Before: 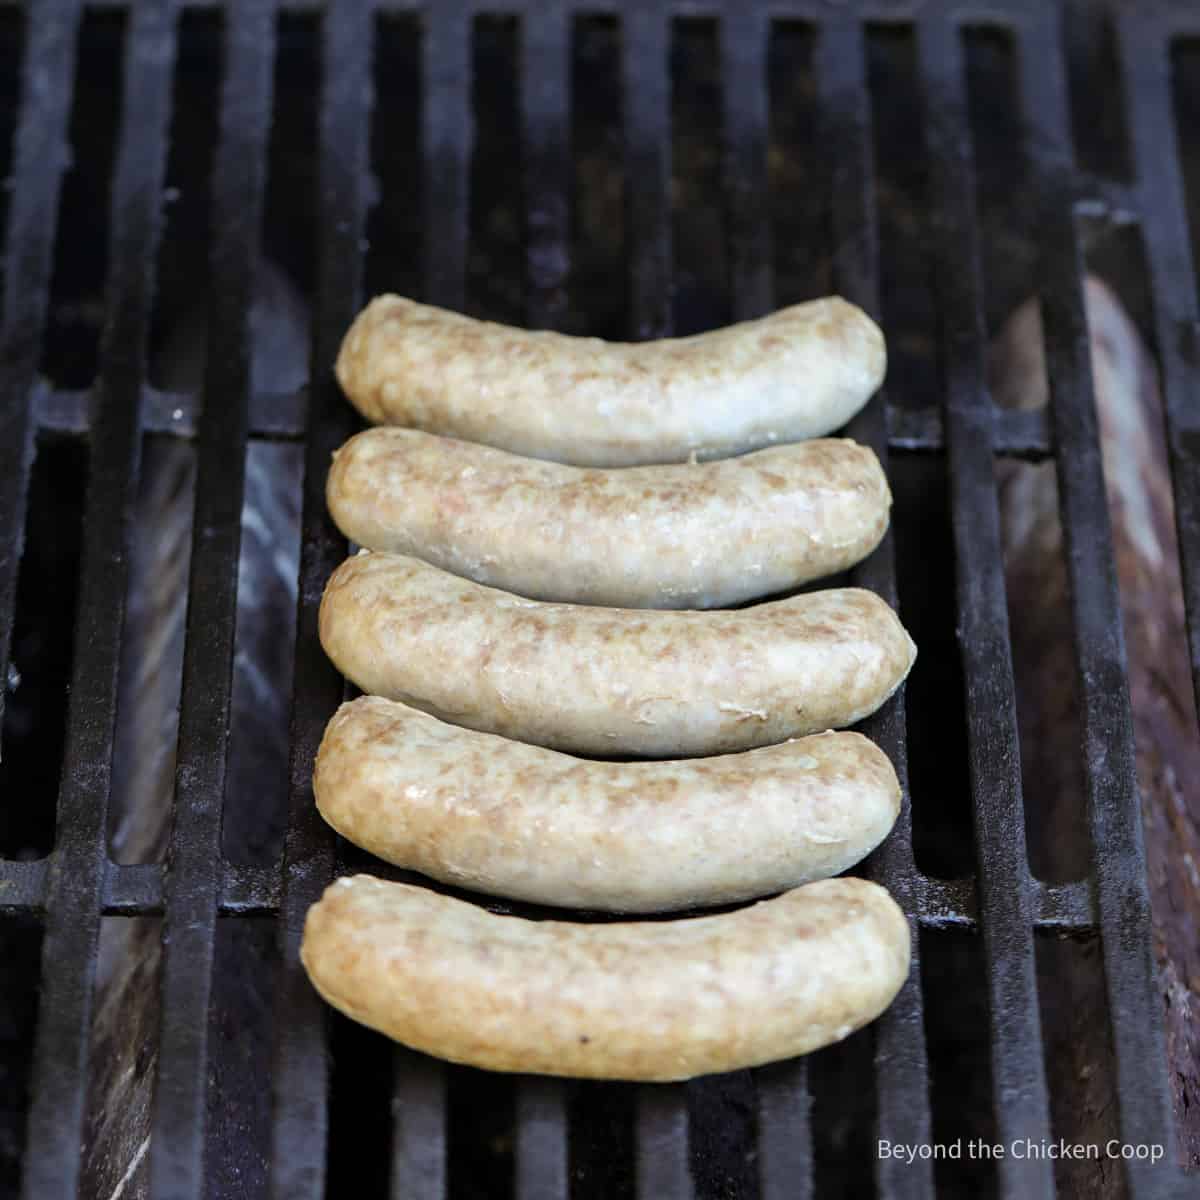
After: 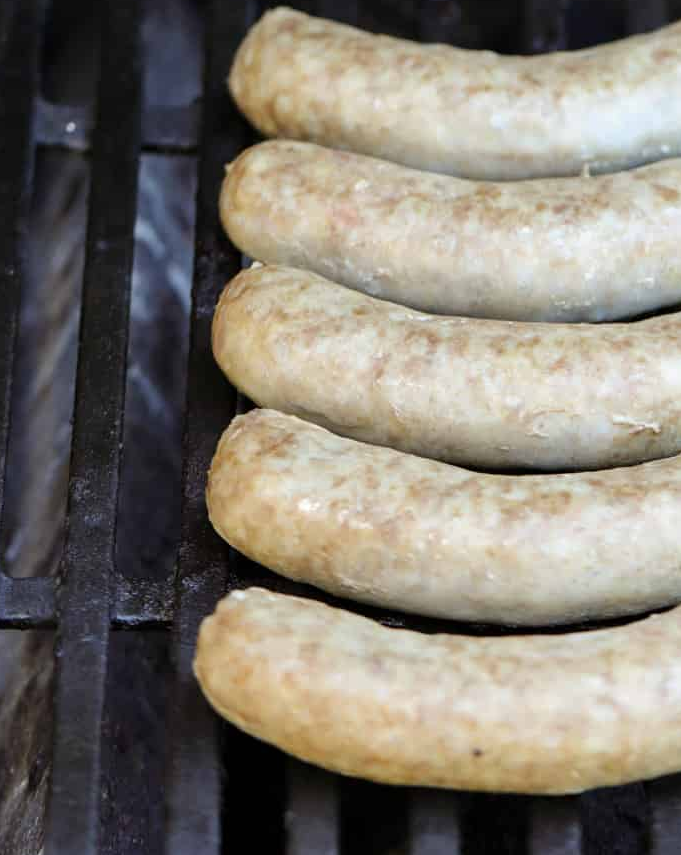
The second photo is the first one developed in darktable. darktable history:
crop: left 8.93%, top 23.997%, right 34.303%, bottom 4.709%
